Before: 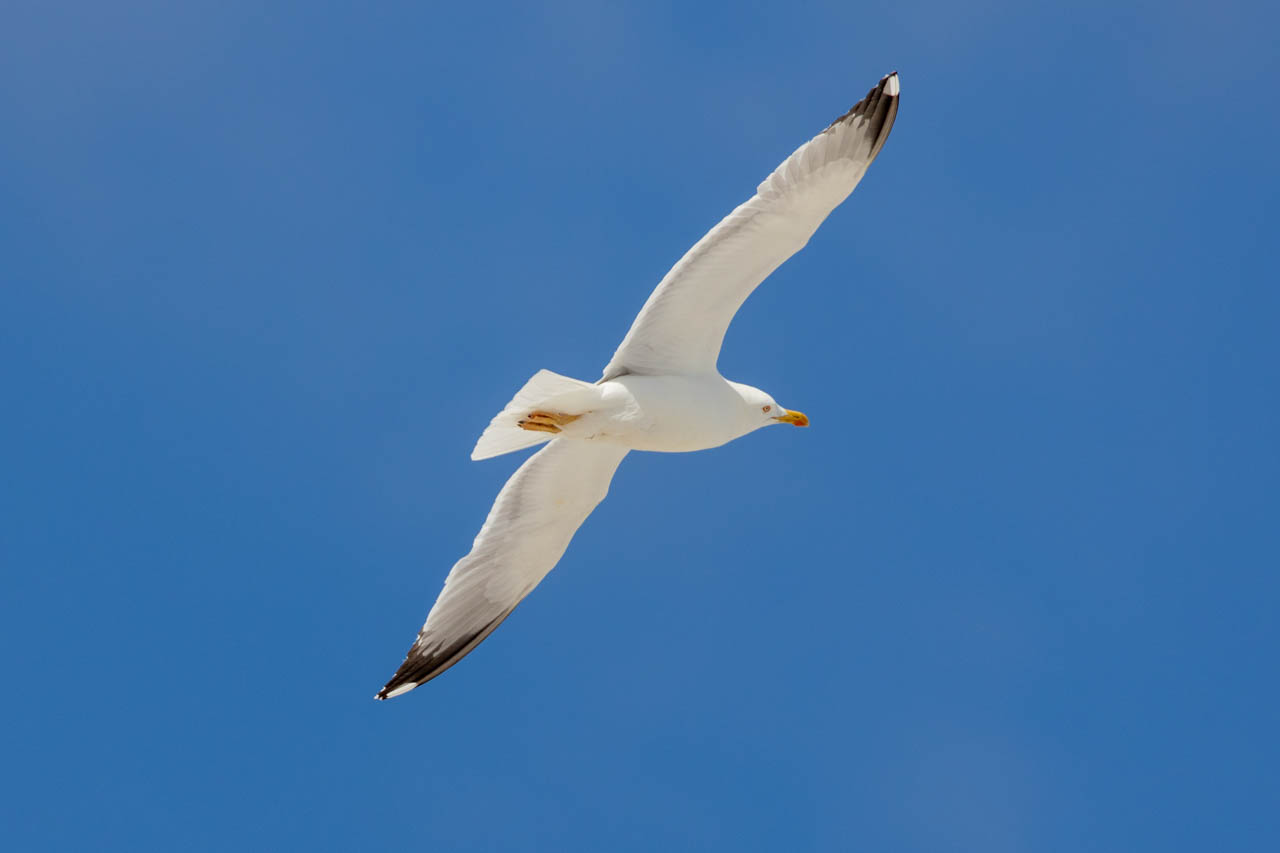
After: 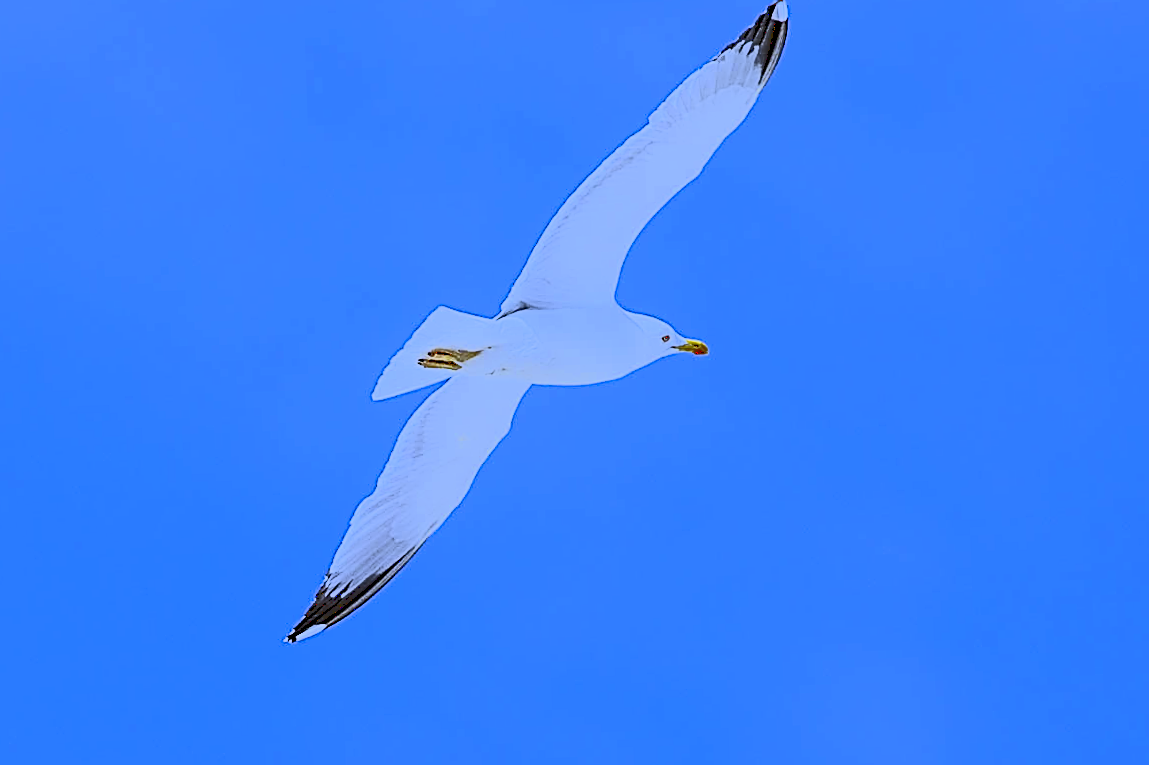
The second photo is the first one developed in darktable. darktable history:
crop and rotate: angle 1.96°, left 5.673%, top 5.673%
tone curve: curves: ch0 [(0, 0.148) (0.191, 0.225) (0.39, 0.373) (0.669, 0.716) (0.847, 0.818) (1, 0.839)]
tone equalizer: -8 EV -0.417 EV, -7 EV -0.389 EV, -6 EV -0.333 EV, -5 EV -0.222 EV, -3 EV 0.222 EV, -2 EV 0.333 EV, -1 EV 0.389 EV, +0 EV 0.417 EV, edges refinement/feathering 500, mask exposure compensation -1.57 EV, preserve details no
white balance: red 0.766, blue 1.537
sharpen: amount 2
